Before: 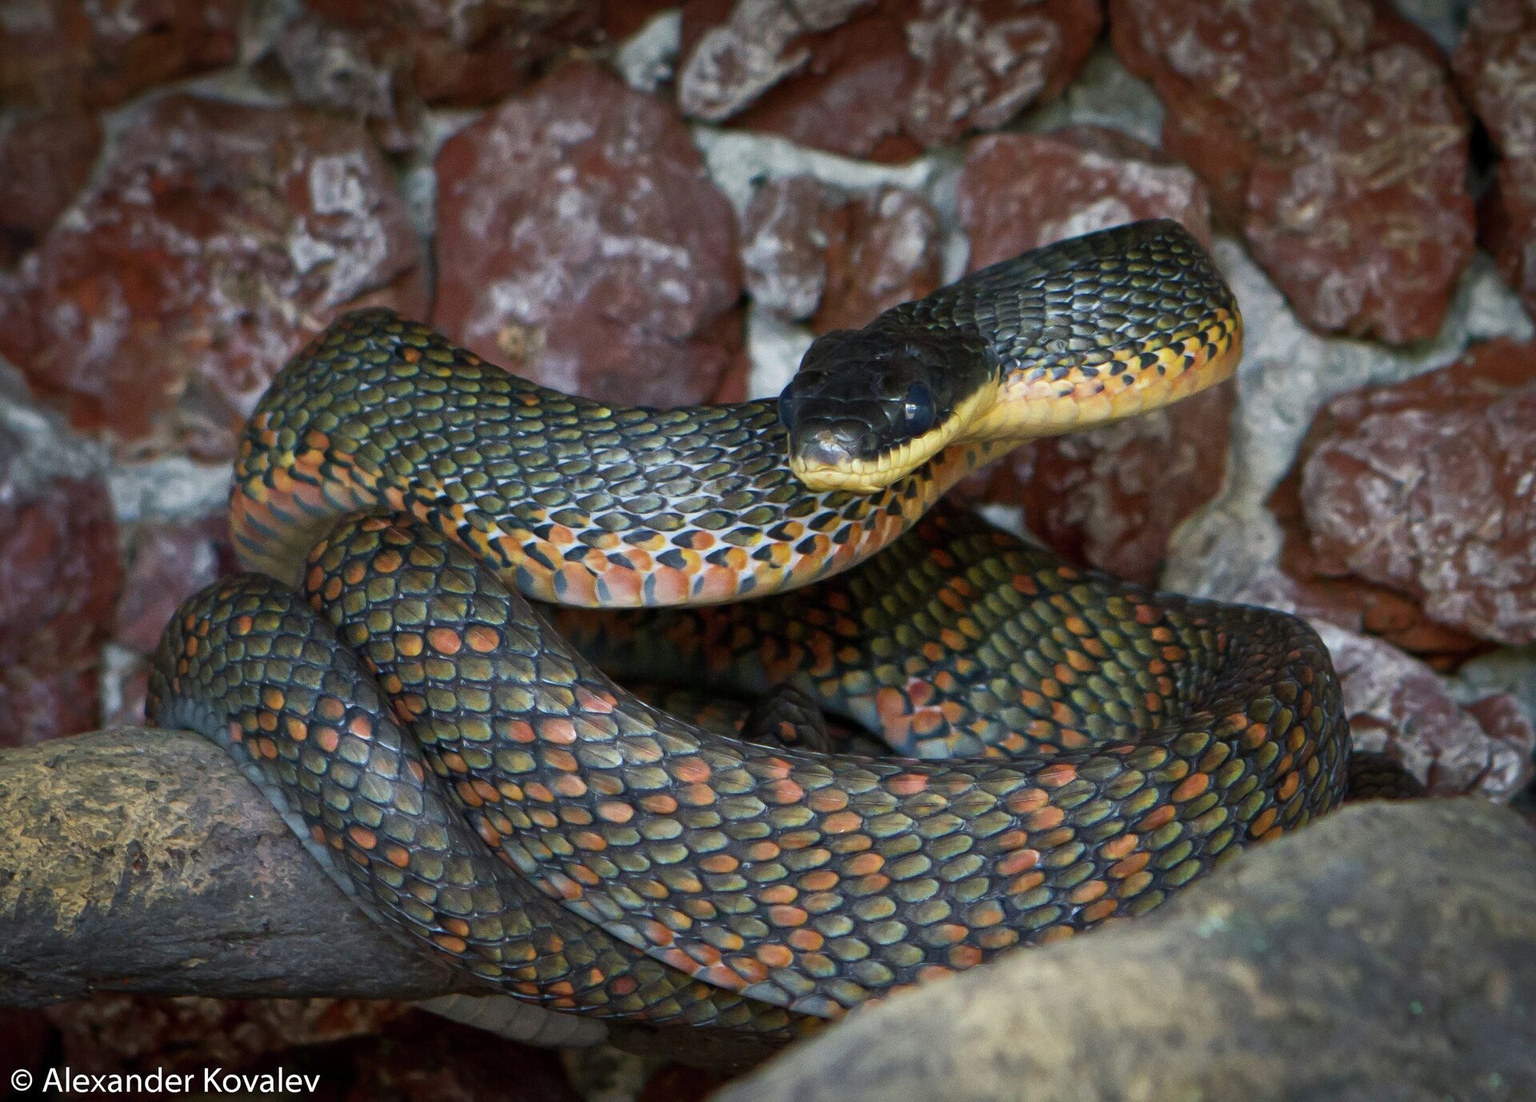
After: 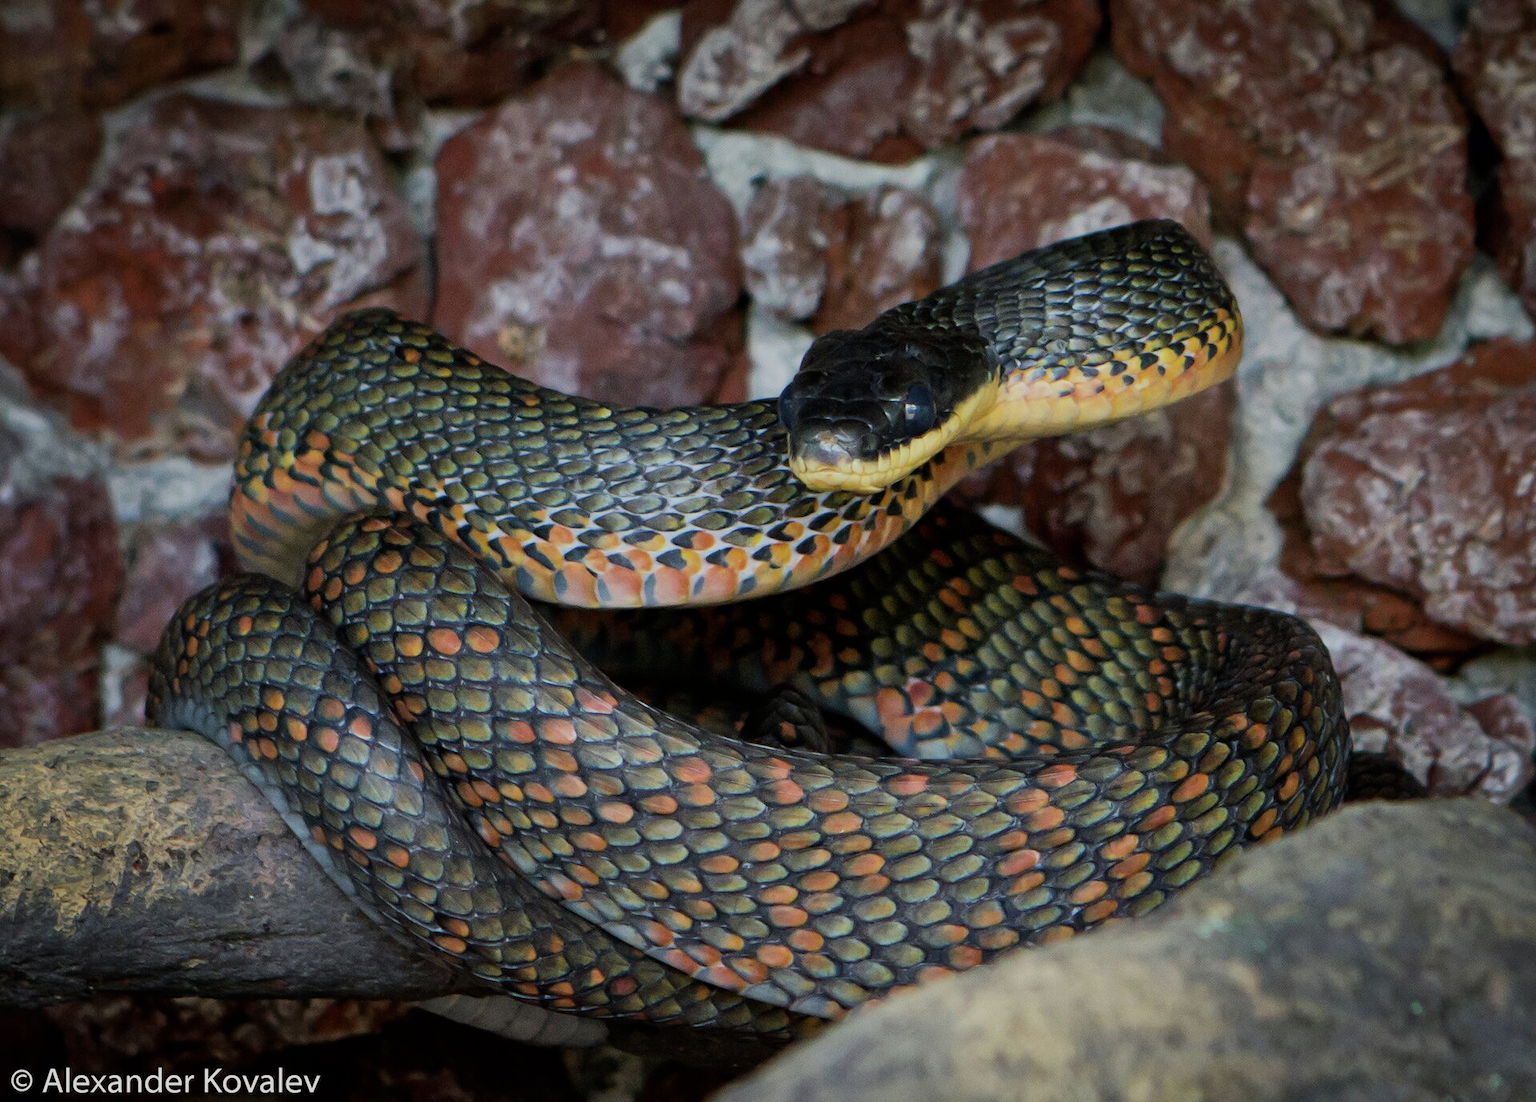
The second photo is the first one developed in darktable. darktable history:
tone equalizer: on, module defaults
filmic rgb: black relative exposure -7.65 EV, white relative exposure 4.56 EV, hardness 3.61, color science v6 (2022)
